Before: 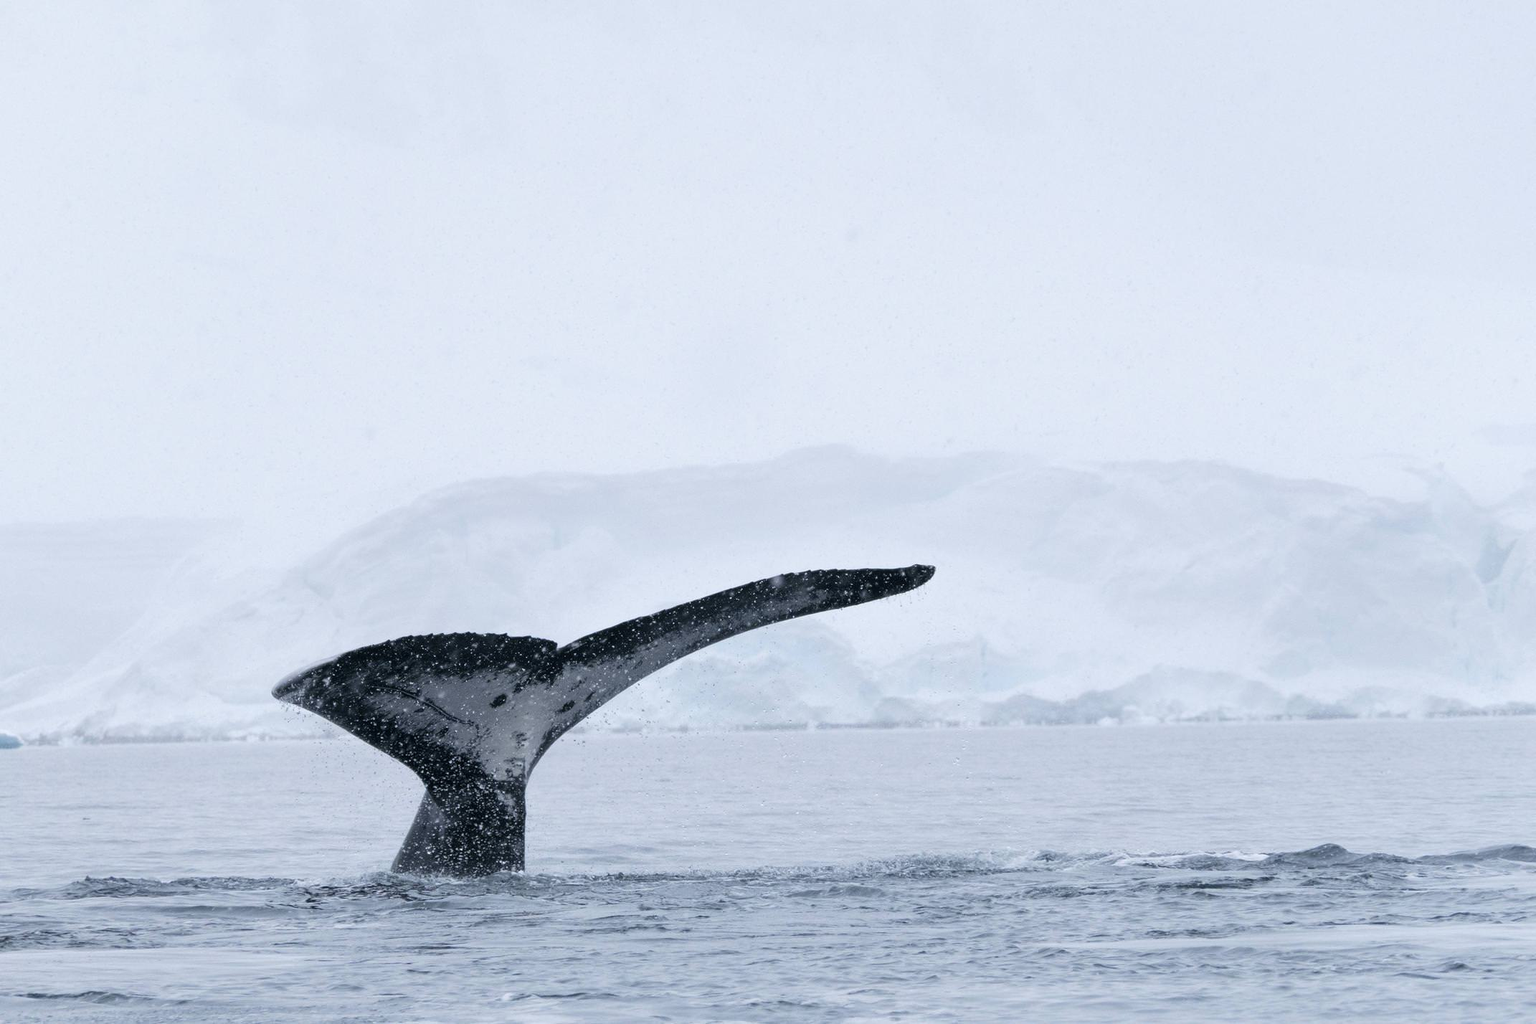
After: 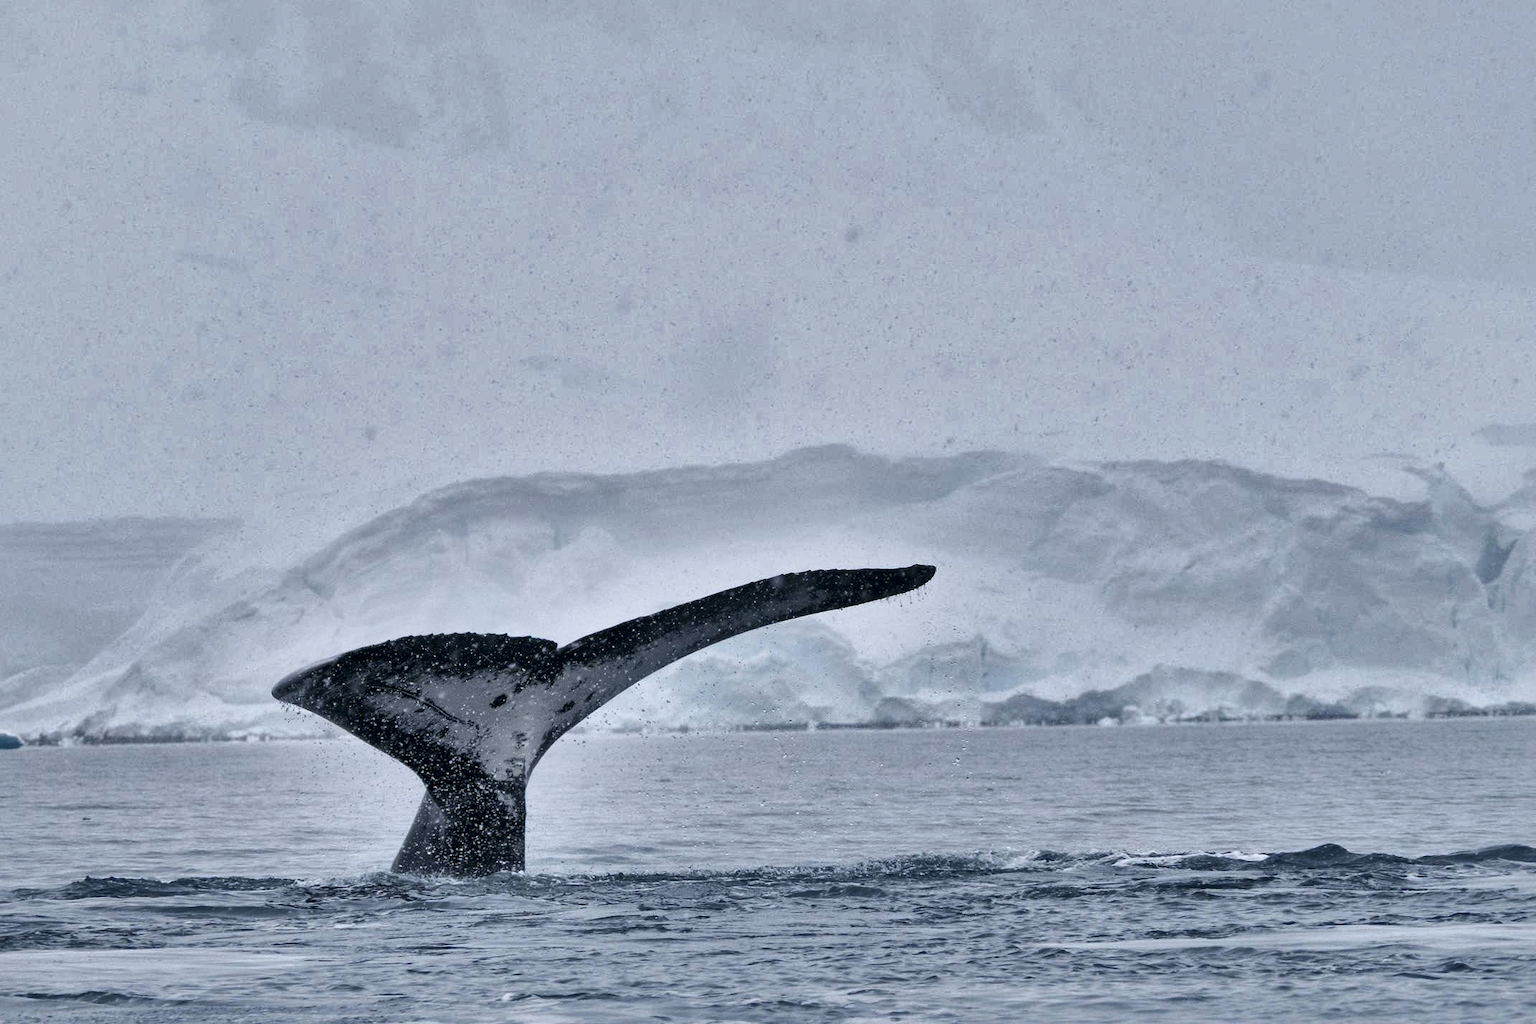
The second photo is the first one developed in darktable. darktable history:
local contrast: mode bilateral grid, contrast 20, coarseness 51, detail 173%, midtone range 0.2
shadows and highlights: white point adjustment -3.65, highlights -63.3, soften with gaussian
